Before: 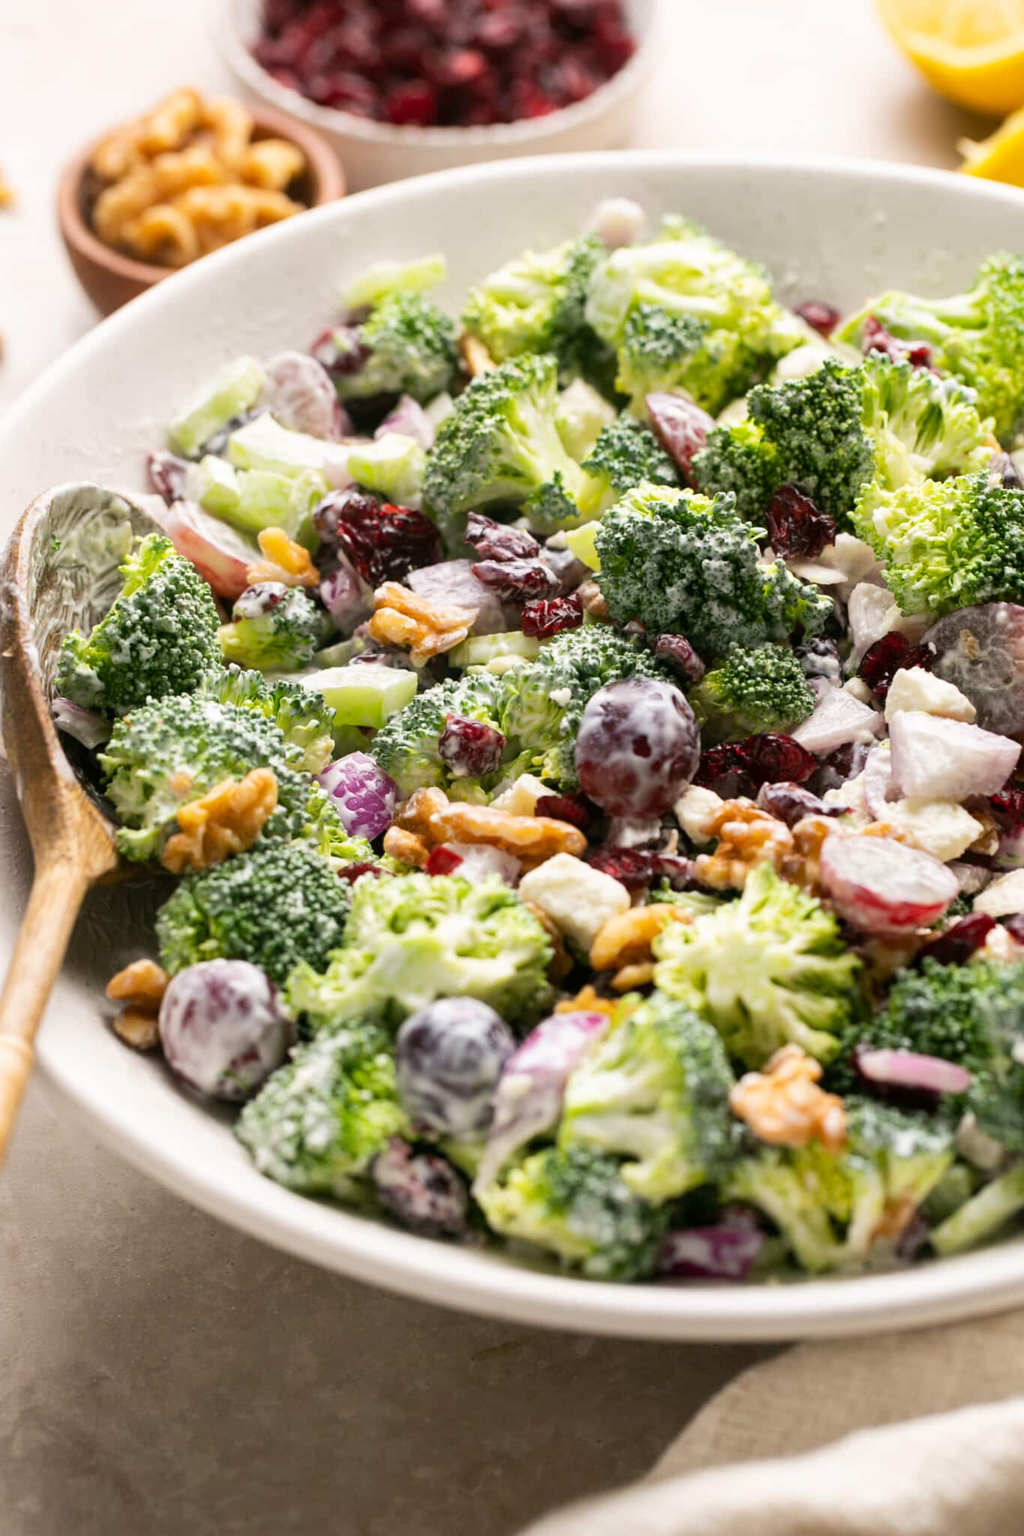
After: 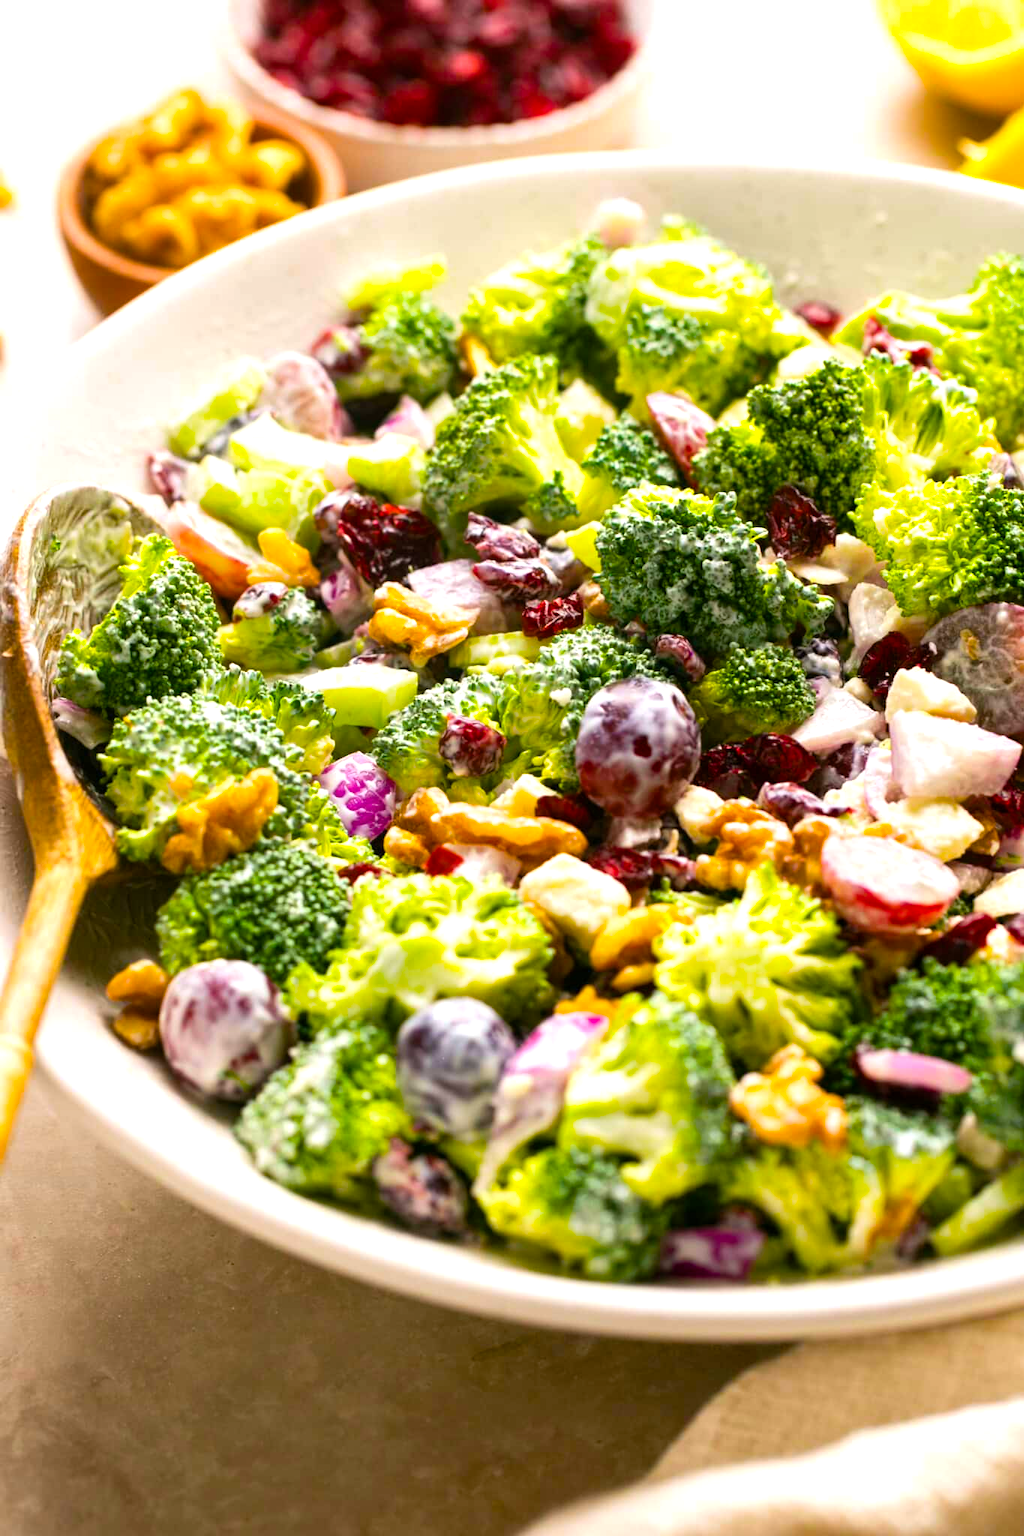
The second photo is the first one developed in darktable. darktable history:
color balance rgb: linear chroma grading › global chroma 15.057%, perceptual saturation grading › global saturation 25.07%, perceptual brilliance grading › global brilliance 9.824%, global vibrance 44.937%
